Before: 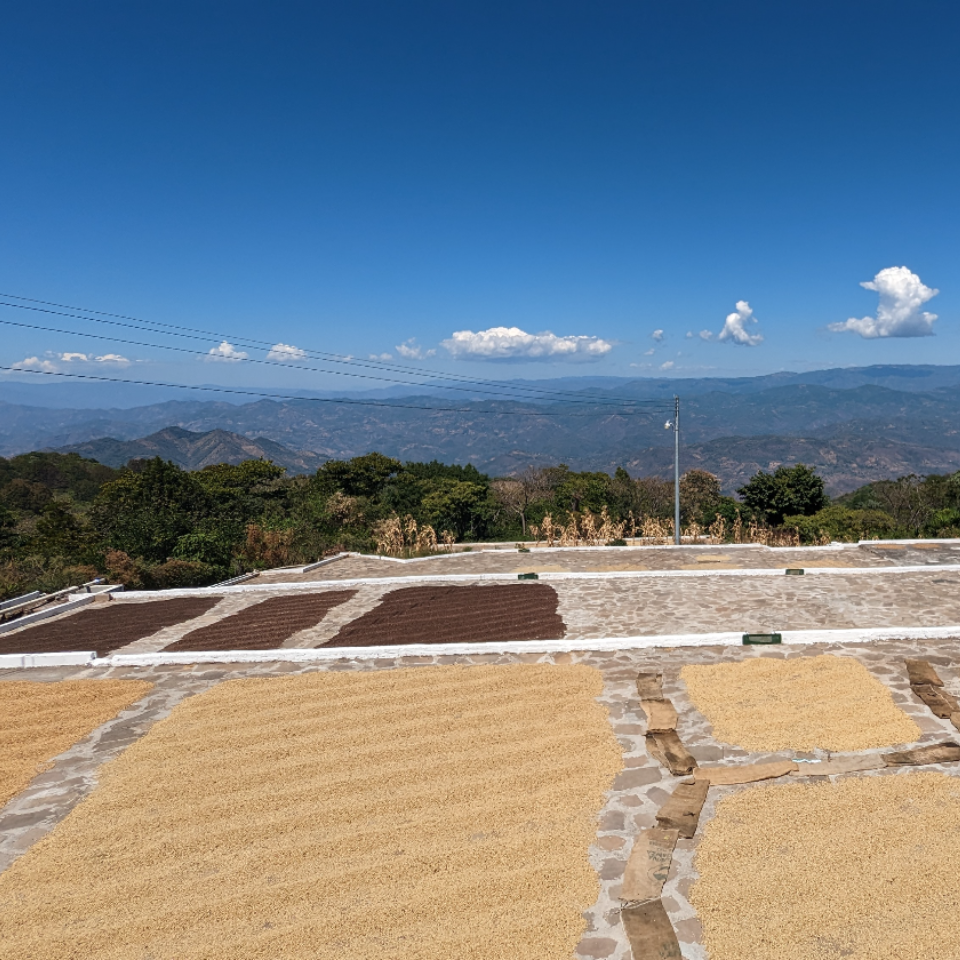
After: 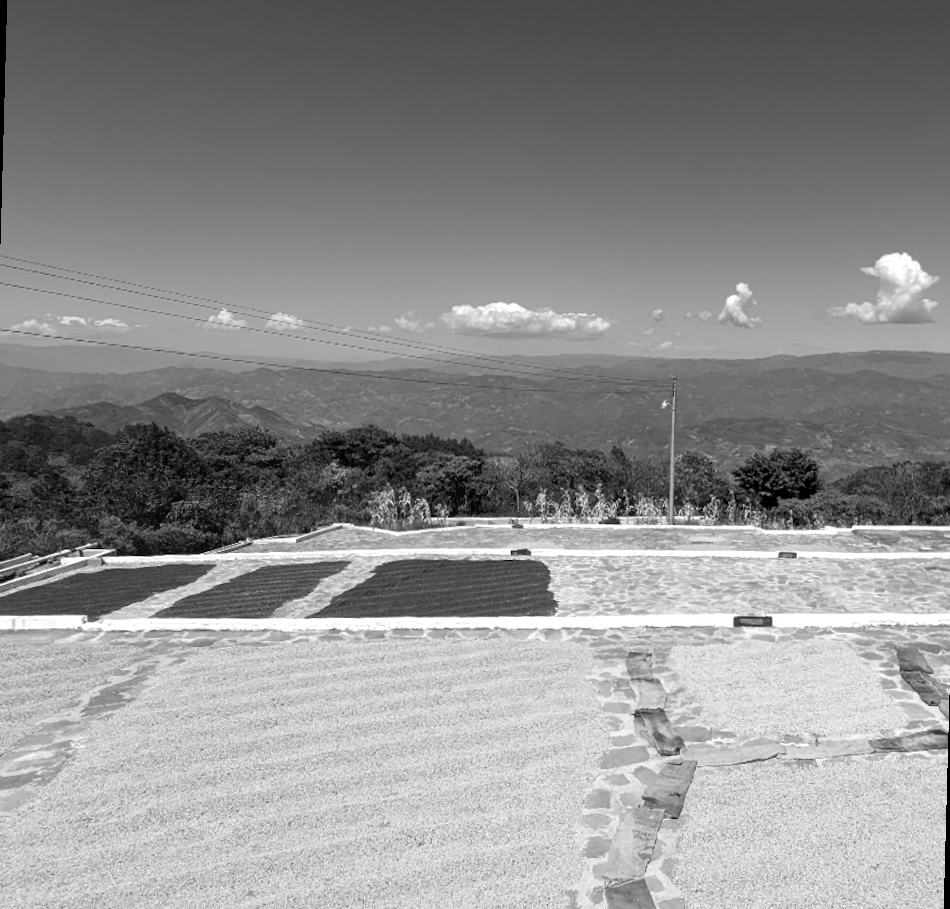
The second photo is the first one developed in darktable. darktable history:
exposure: black level correction 0.001, exposure 0.5 EV, compensate exposure bias true, compensate highlight preservation false
rotate and perspective: rotation 1.57°, crop left 0.018, crop right 0.982, crop top 0.039, crop bottom 0.961
monochrome: a 30.25, b 92.03
